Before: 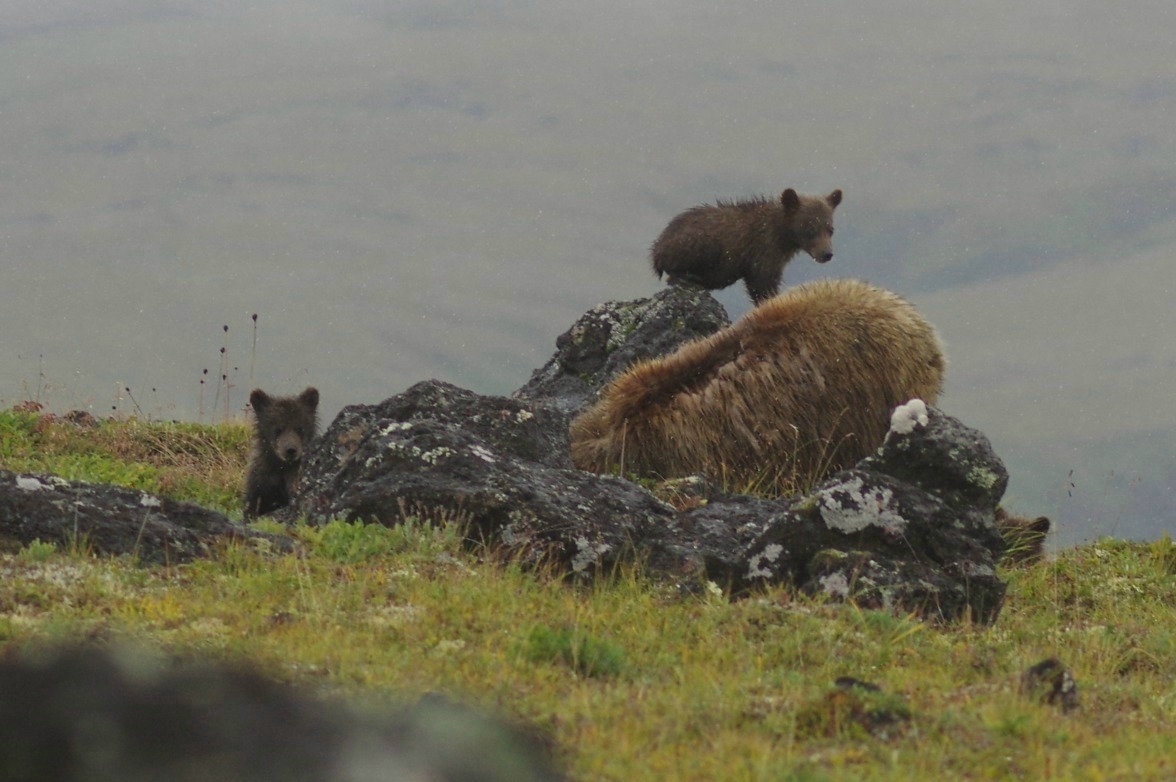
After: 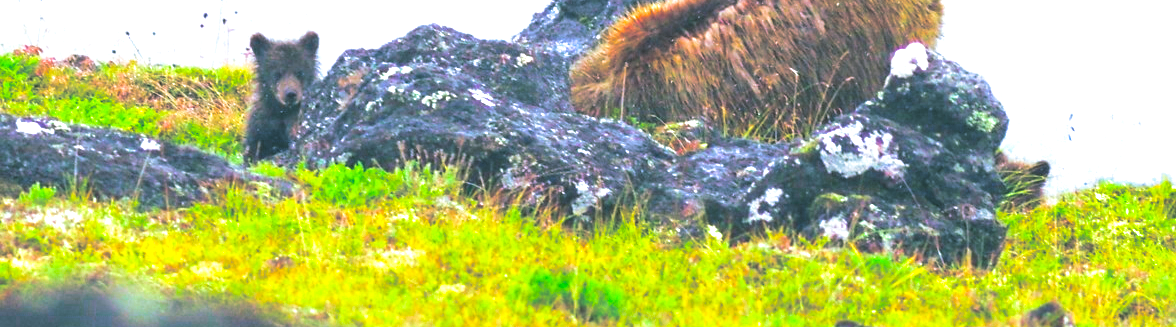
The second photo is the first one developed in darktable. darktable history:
color correction: highlights a* 1.59, highlights b* -1.7, saturation 2.48
exposure: exposure 2.003 EV, compensate highlight preservation false
split-toning: shadows › hue 205.2°, shadows › saturation 0.43, highlights › hue 54°, highlights › saturation 0.54
crop: top 45.551%, bottom 12.262%
white balance: red 0.948, green 1.02, blue 1.176
